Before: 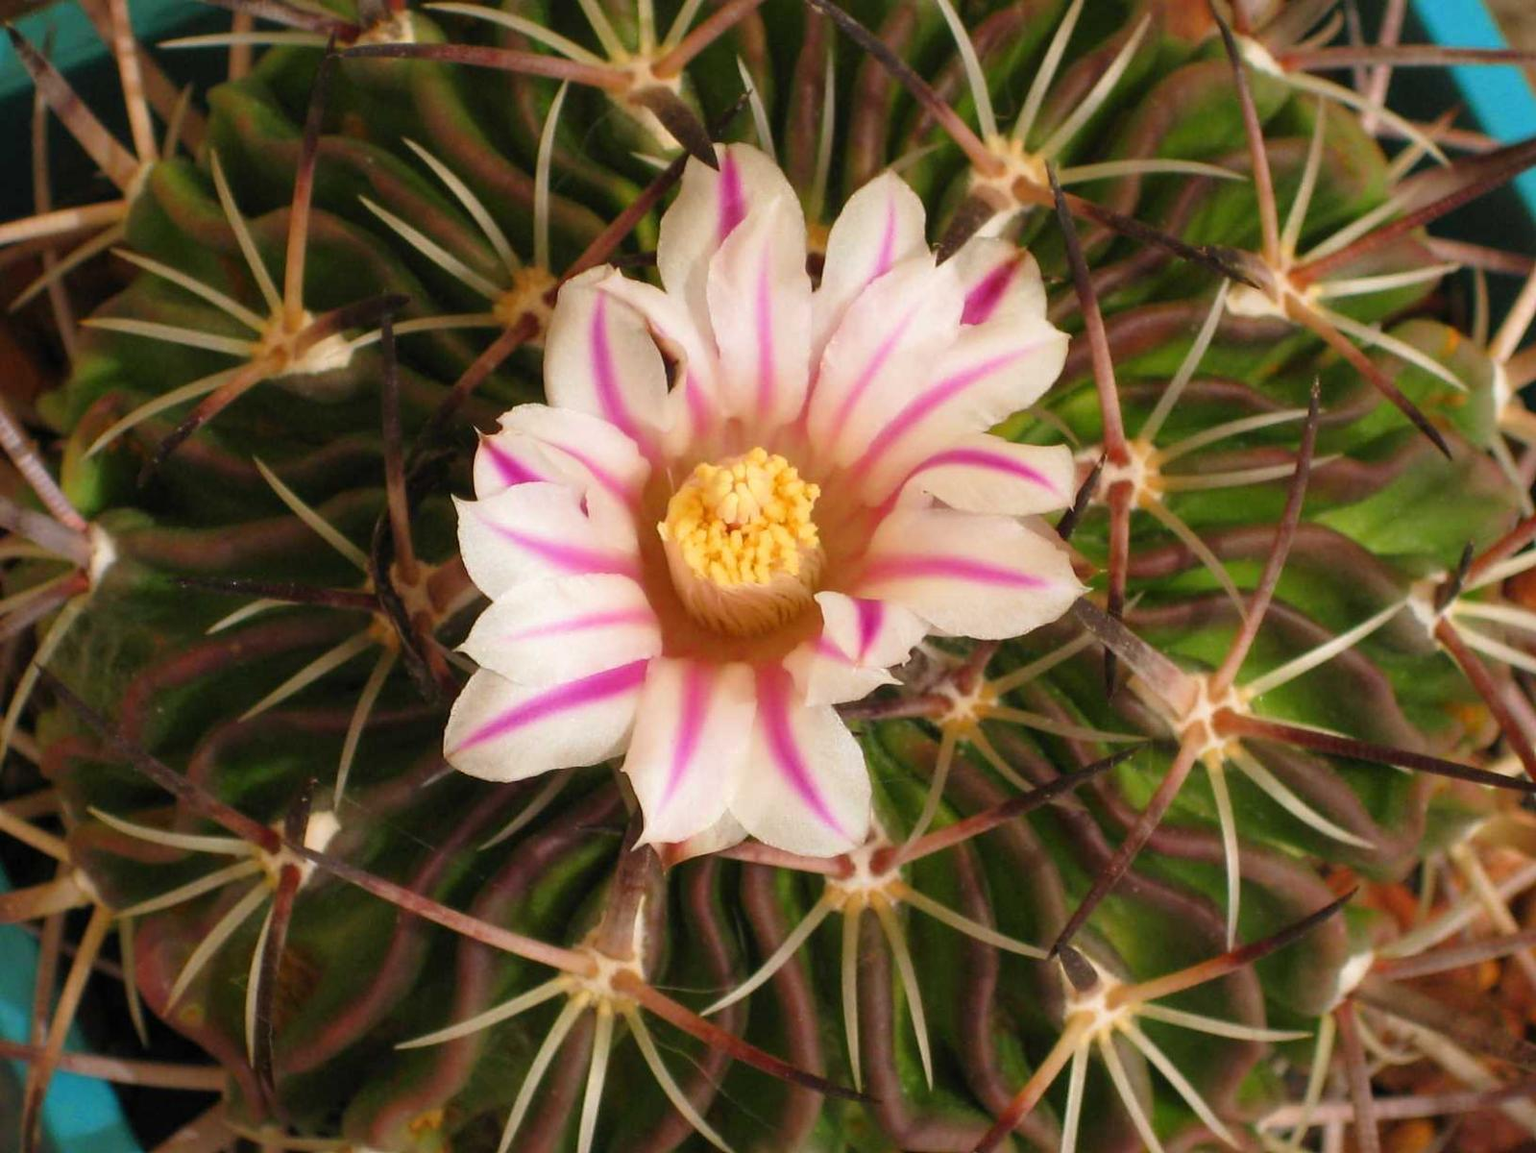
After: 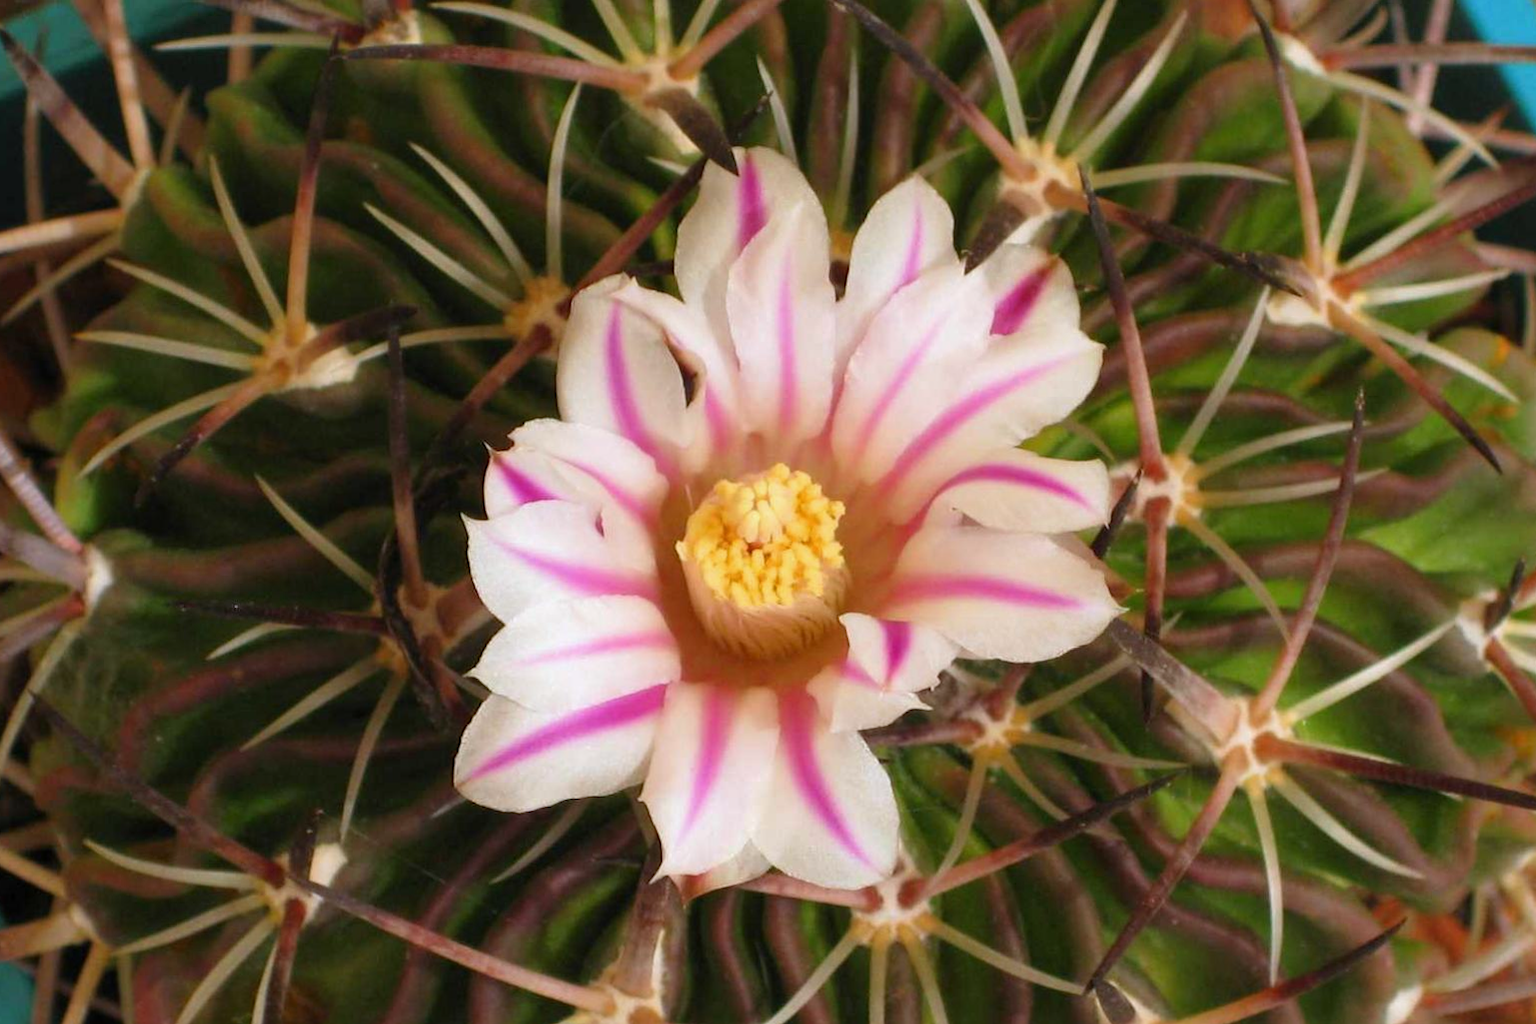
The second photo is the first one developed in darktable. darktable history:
white balance: red 0.974, blue 1.044
crop and rotate: angle 0.2°, left 0.275%, right 3.127%, bottom 14.18%
